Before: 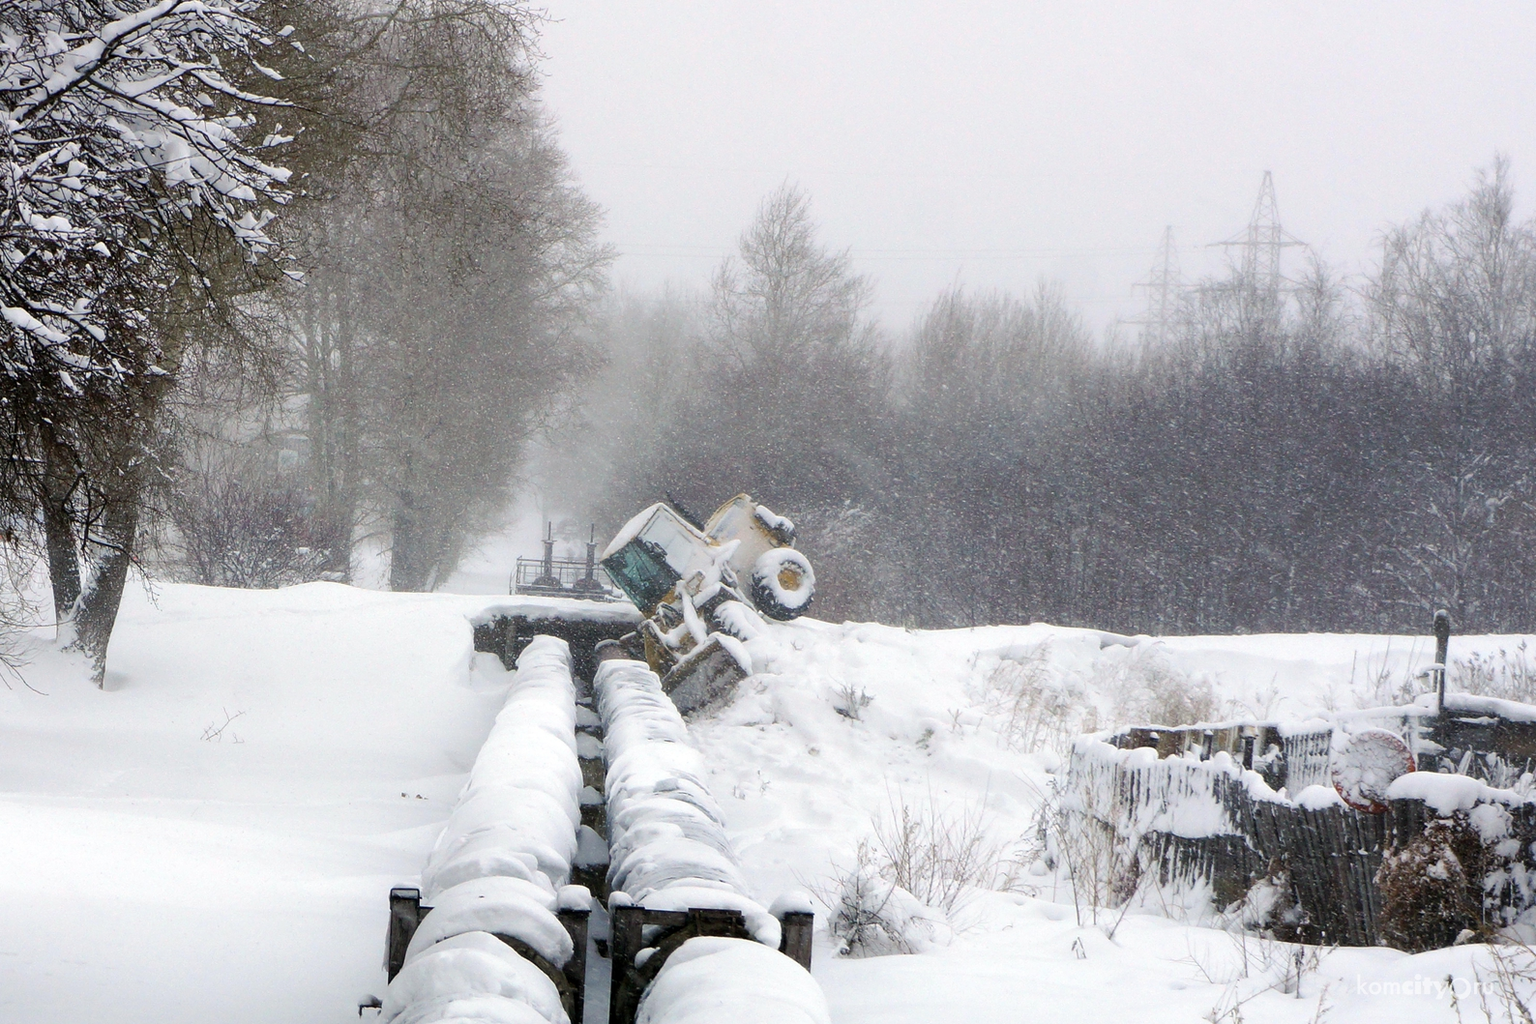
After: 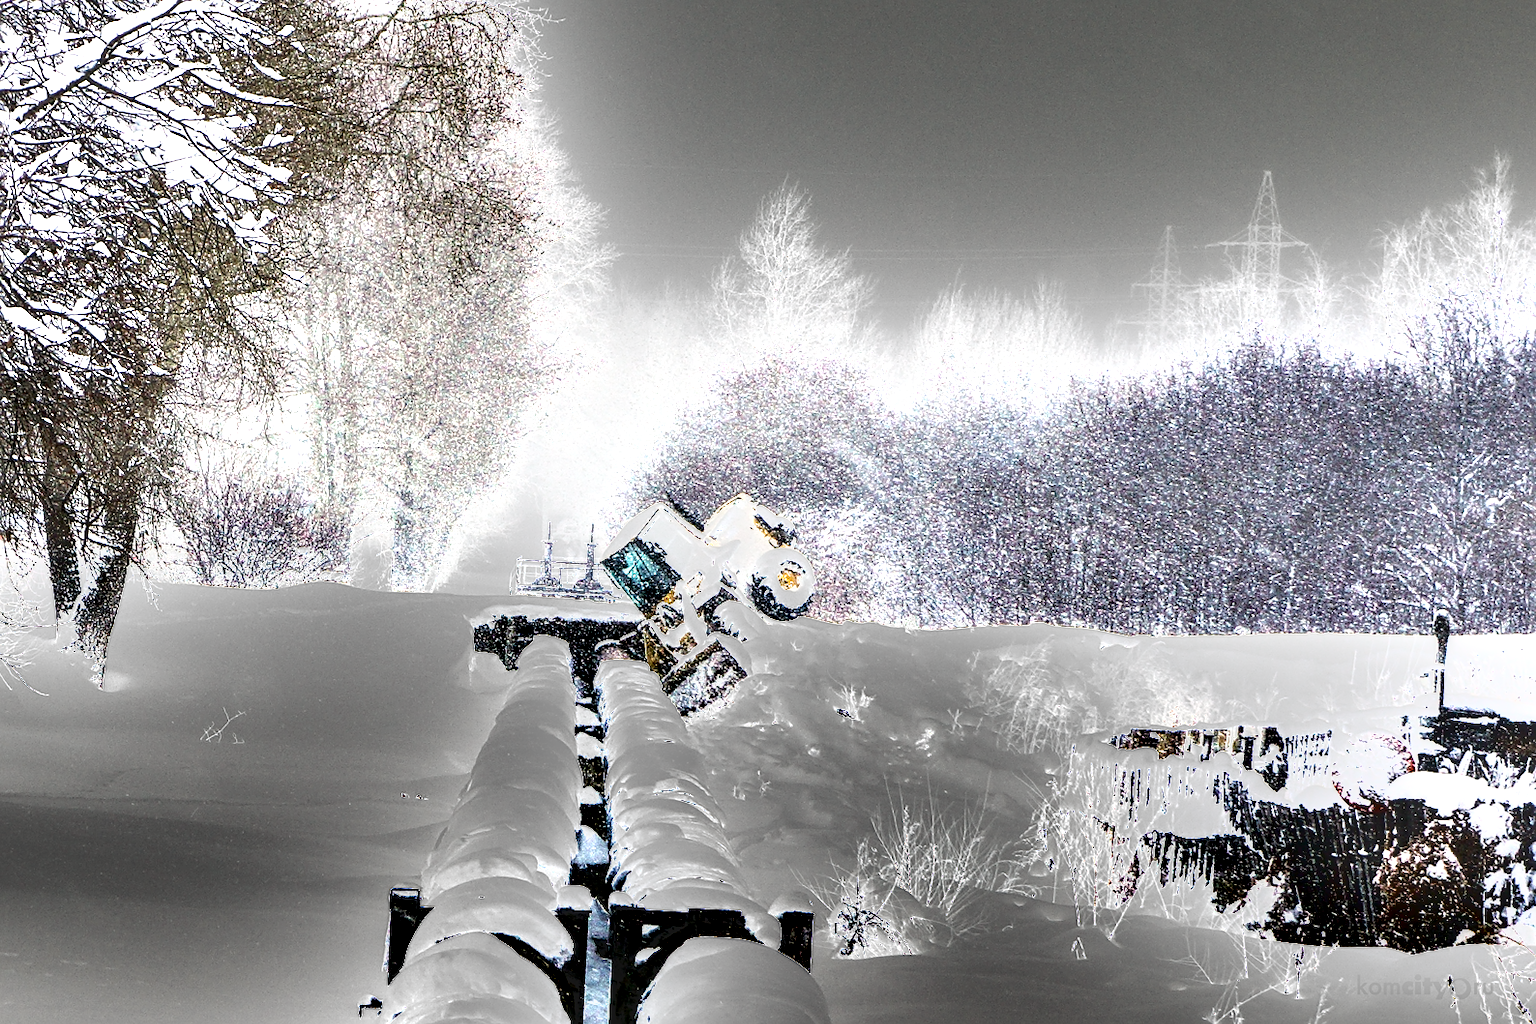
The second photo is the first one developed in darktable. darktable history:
local contrast: detail 130%
exposure: black level correction 0, exposure 1.949 EV, compensate highlight preservation false
shadows and highlights: shadows 43.86, white point adjustment -1.35, soften with gaussian
contrast brightness saturation: saturation -0.06
sharpen: on, module defaults
